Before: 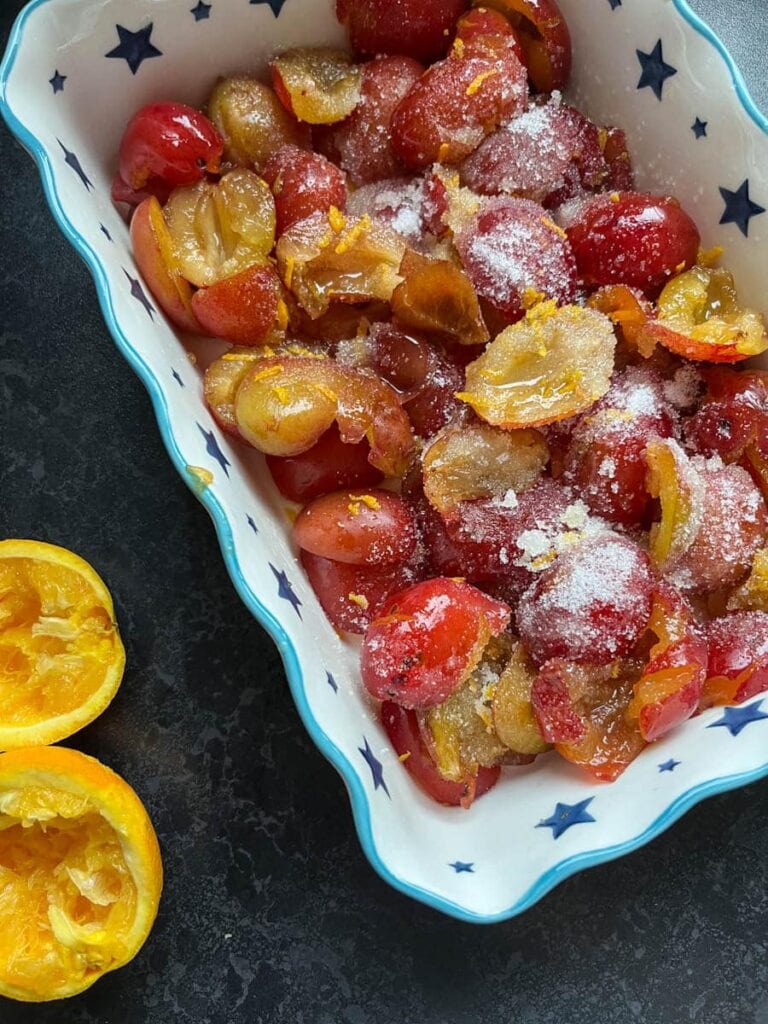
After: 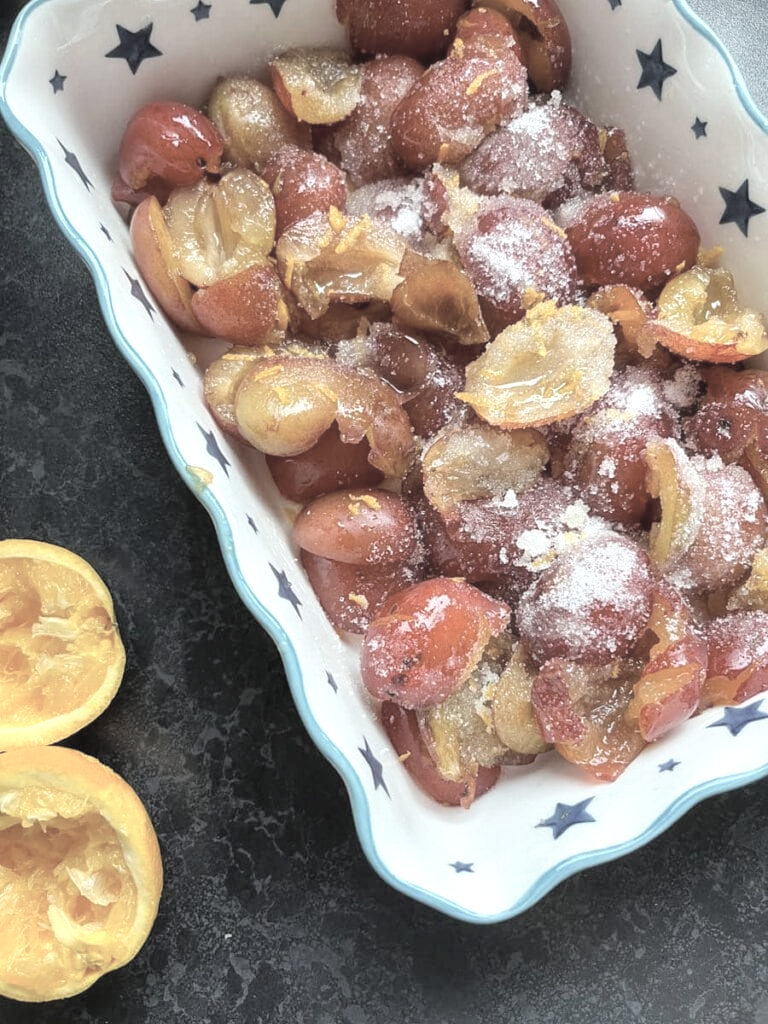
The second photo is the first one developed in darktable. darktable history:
contrast brightness saturation: brightness 0.184, saturation -0.509
tone equalizer: -8 EV -0.434 EV, -7 EV -0.366 EV, -6 EV -0.331 EV, -5 EV -0.205 EV, -3 EV 0.229 EV, -2 EV 0.354 EV, -1 EV 0.401 EV, +0 EV 0.393 EV
haze removal: strength -0.048, compatibility mode true, adaptive false
shadows and highlights: shadows 37.24, highlights -27.71, soften with gaussian
